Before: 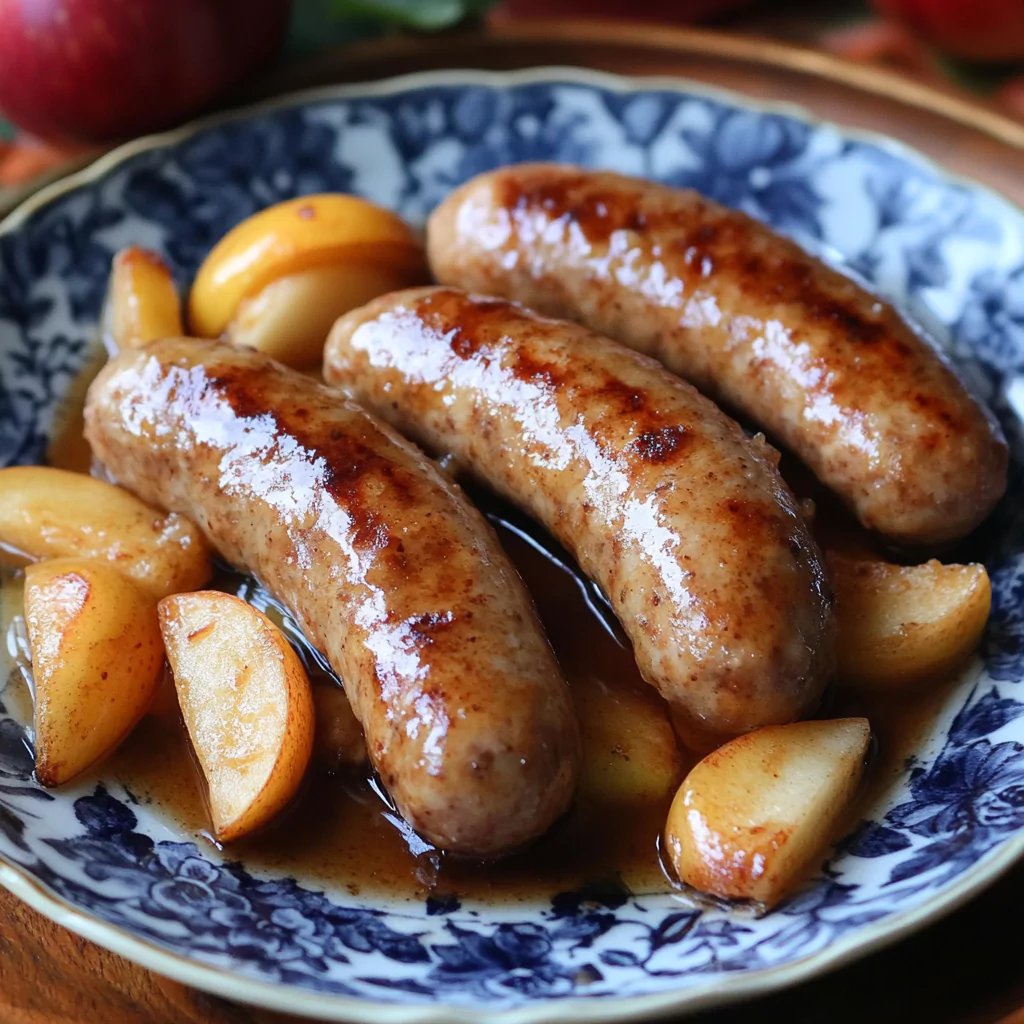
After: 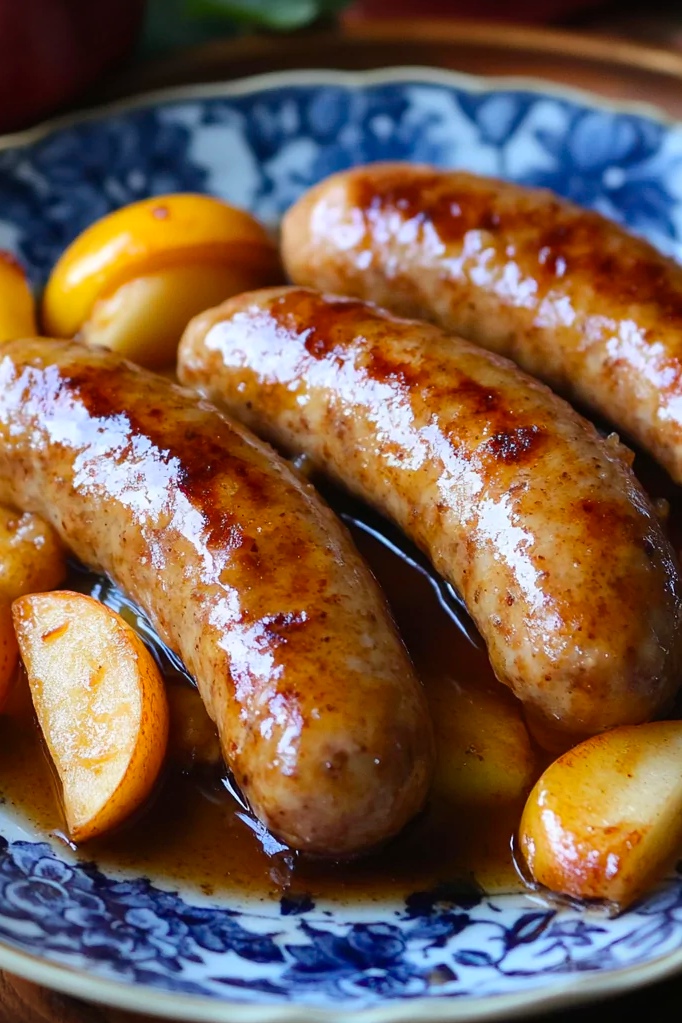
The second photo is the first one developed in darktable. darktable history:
vignetting: fall-off start 91.19%
color balance rgb: linear chroma grading › global chroma 33.4%
crop and rotate: left 14.292%, right 19.041%
